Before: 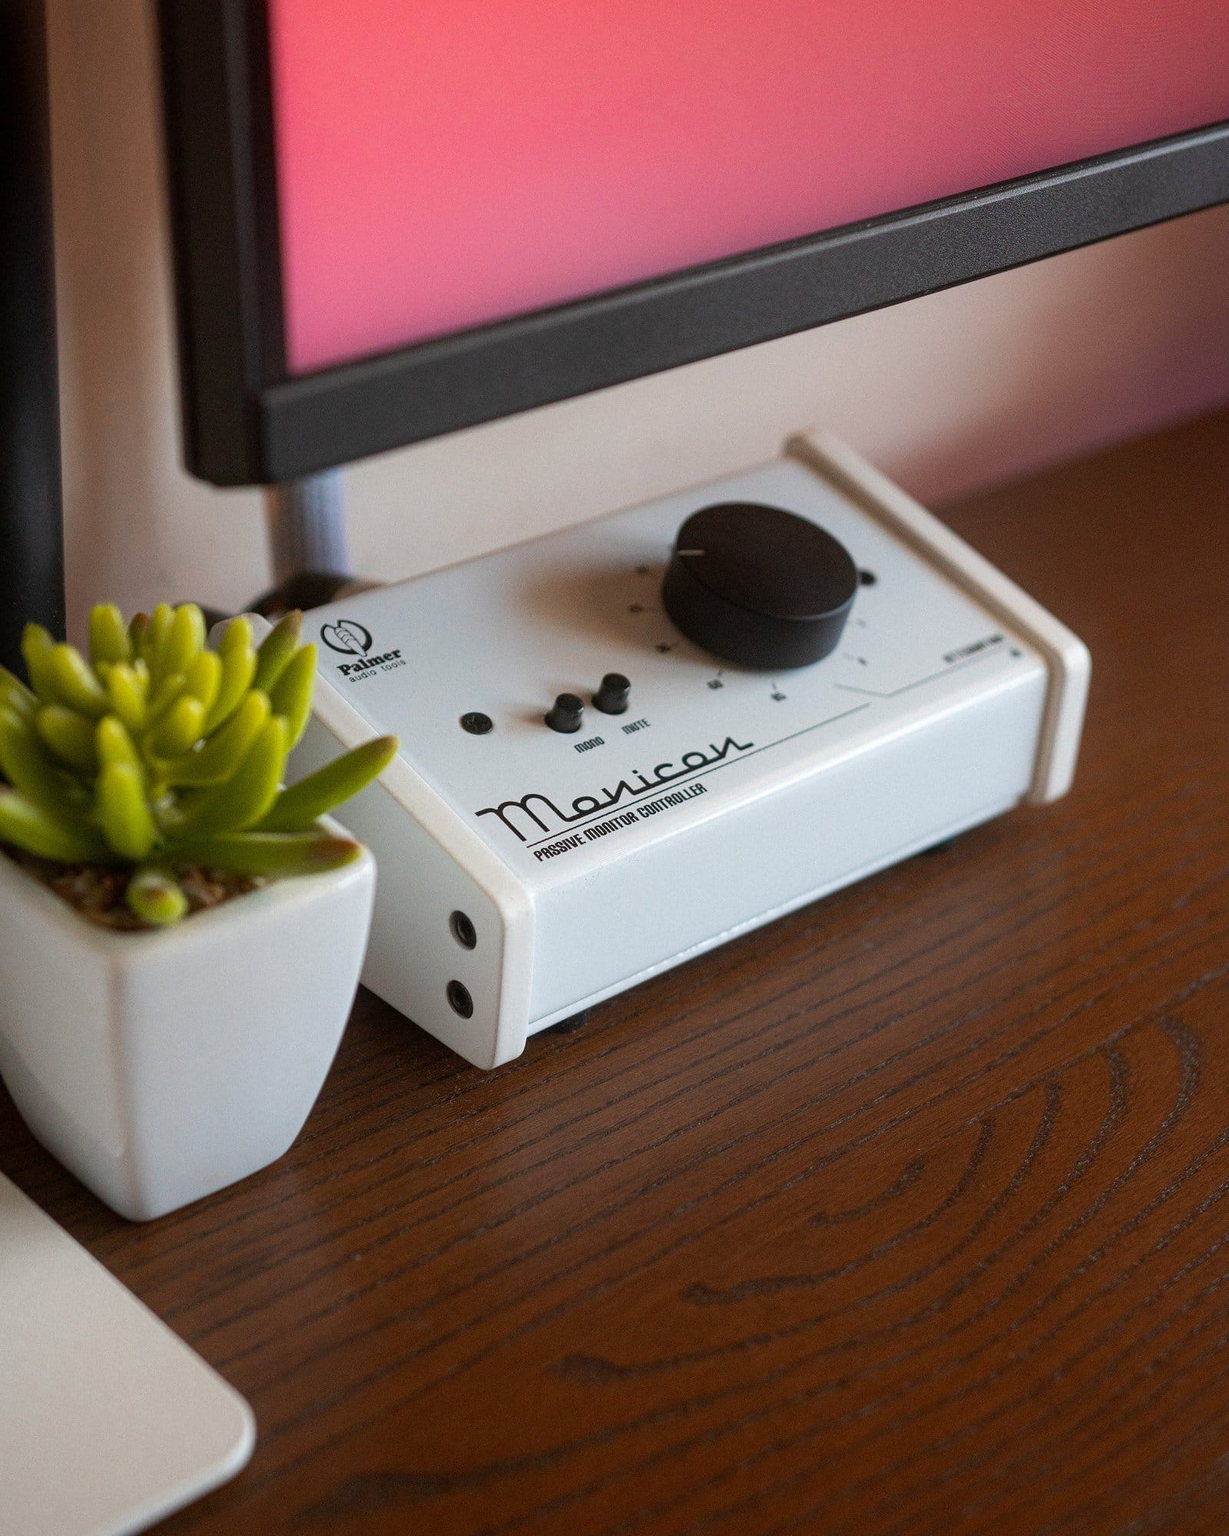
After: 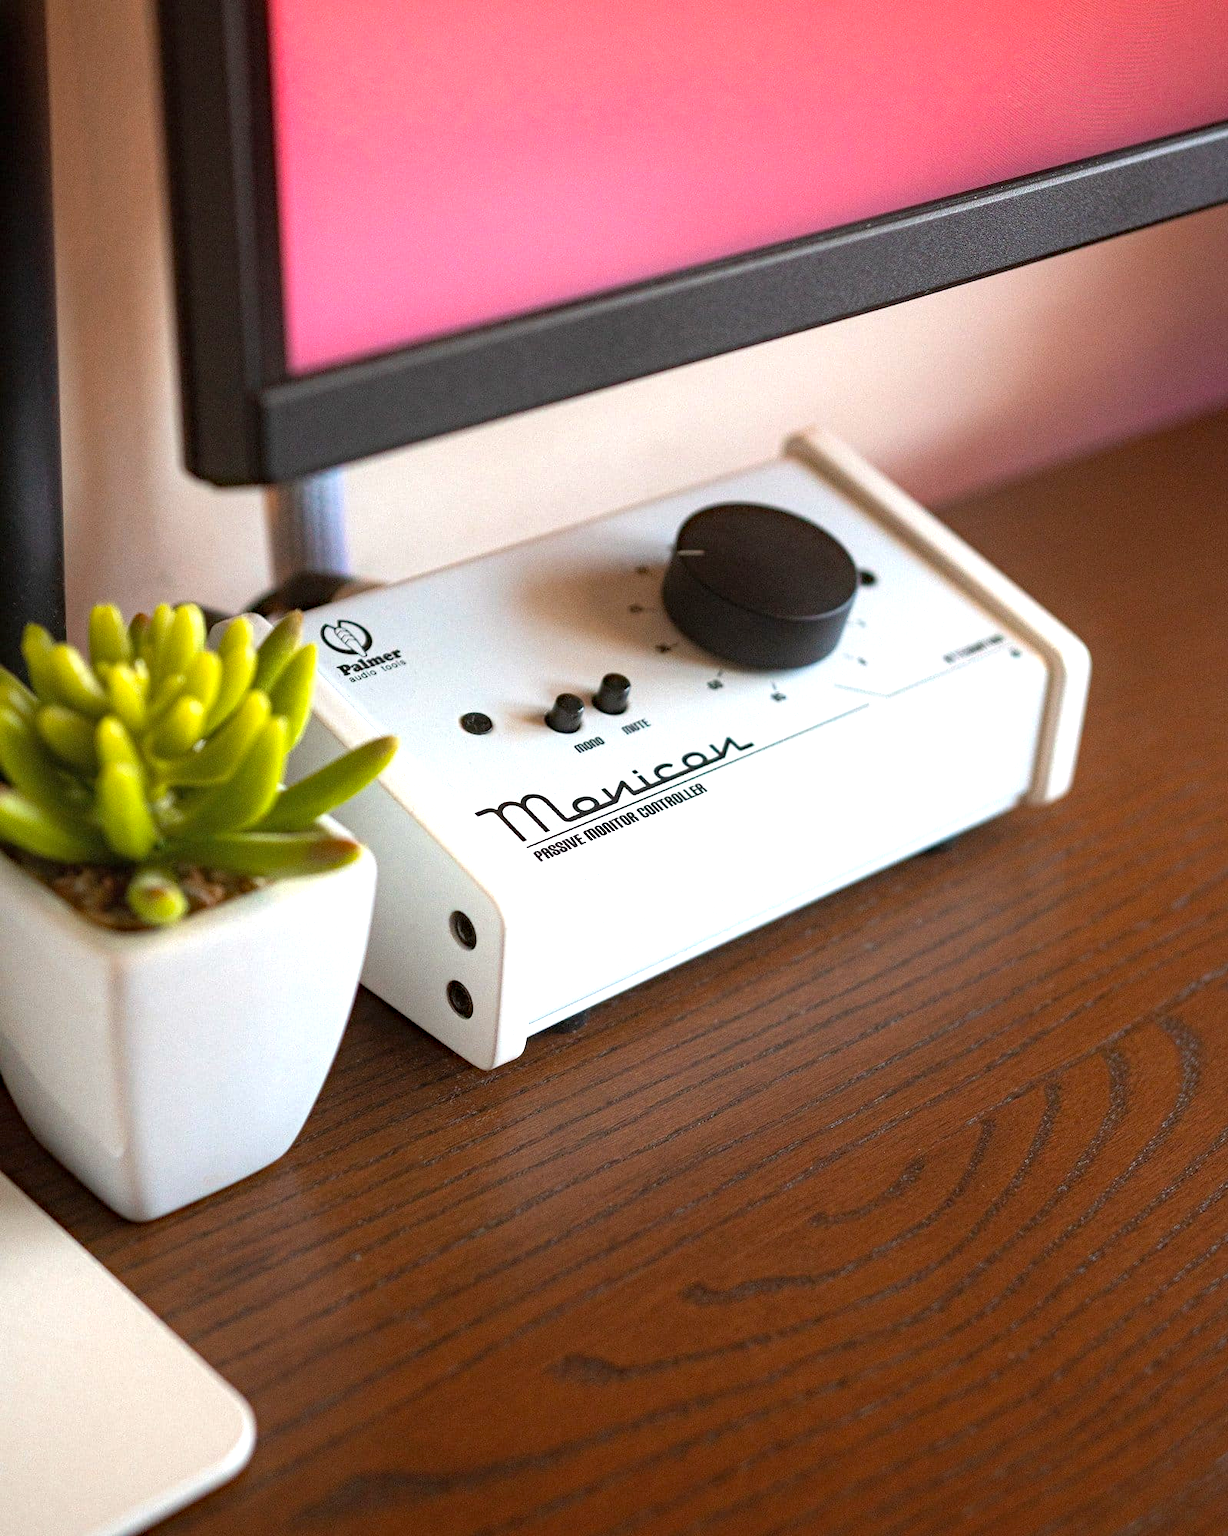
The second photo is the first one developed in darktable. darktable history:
exposure: black level correction 0, exposure 0.949 EV, compensate exposure bias true, compensate highlight preservation false
haze removal: compatibility mode true, adaptive false
